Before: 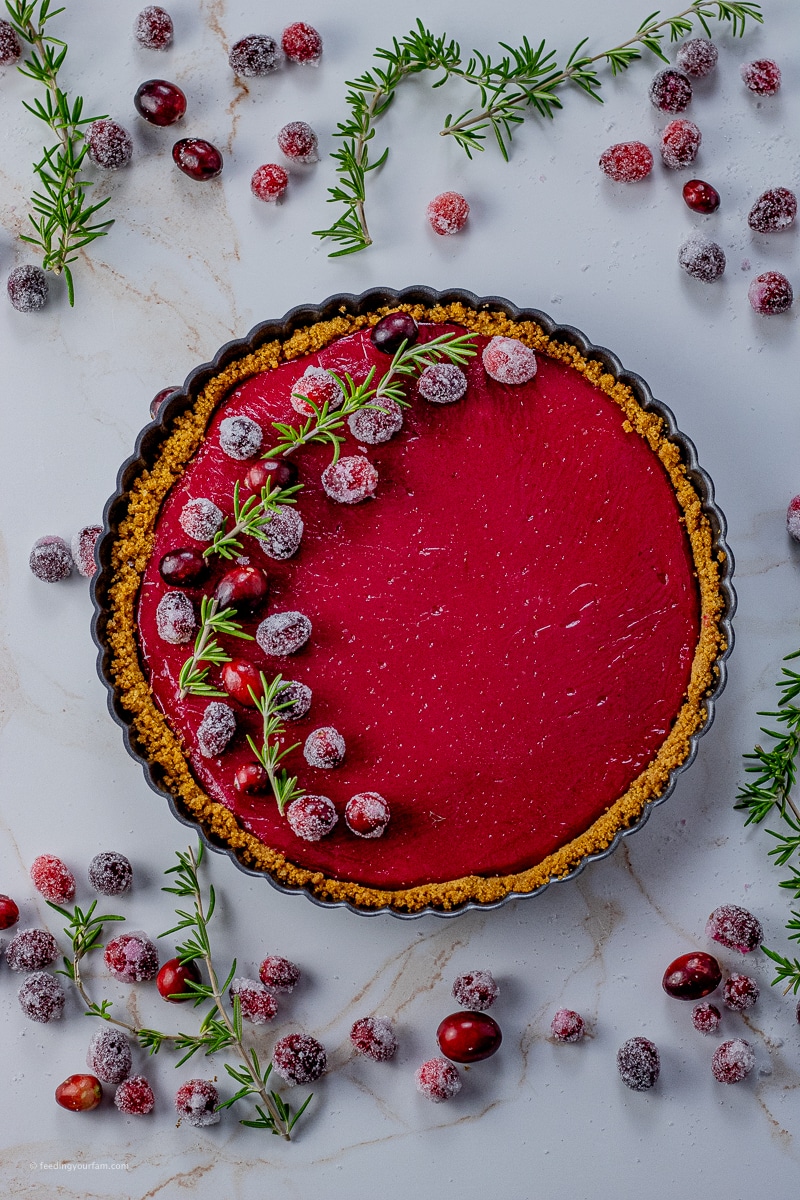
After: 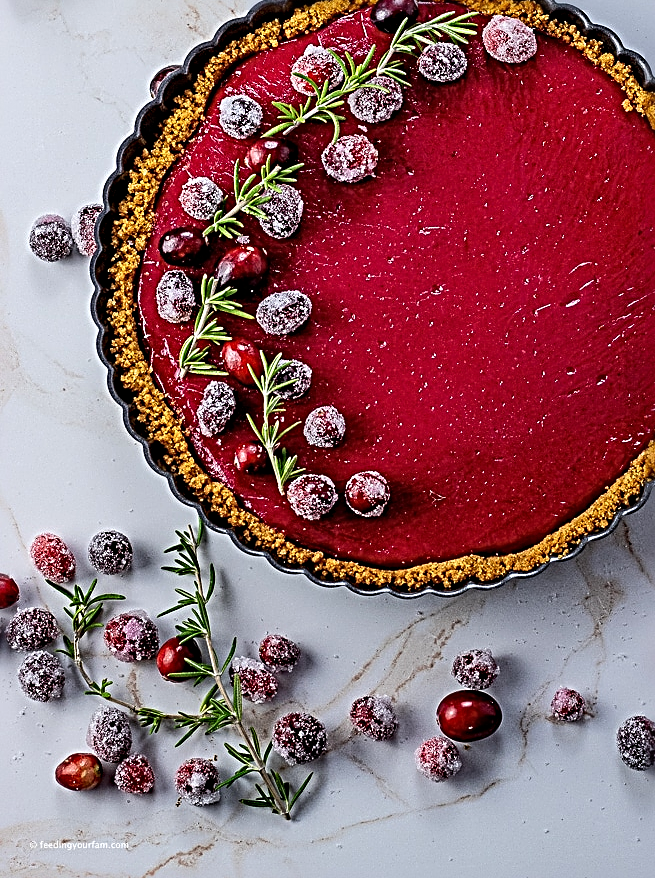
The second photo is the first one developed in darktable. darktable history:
crop: top 26.822%, right 18.05%
sharpen: radius 3.728, amount 0.93
tone equalizer: -8 EV -0.379 EV, -7 EV -0.402 EV, -6 EV -0.336 EV, -5 EV -0.25 EV, -3 EV 0.242 EV, -2 EV 0.362 EV, -1 EV 0.394 EV, +0 EV 0.387 EV, edges refinement/feathering 500, mask exposure compensation -1.57 EV, preserve details no
